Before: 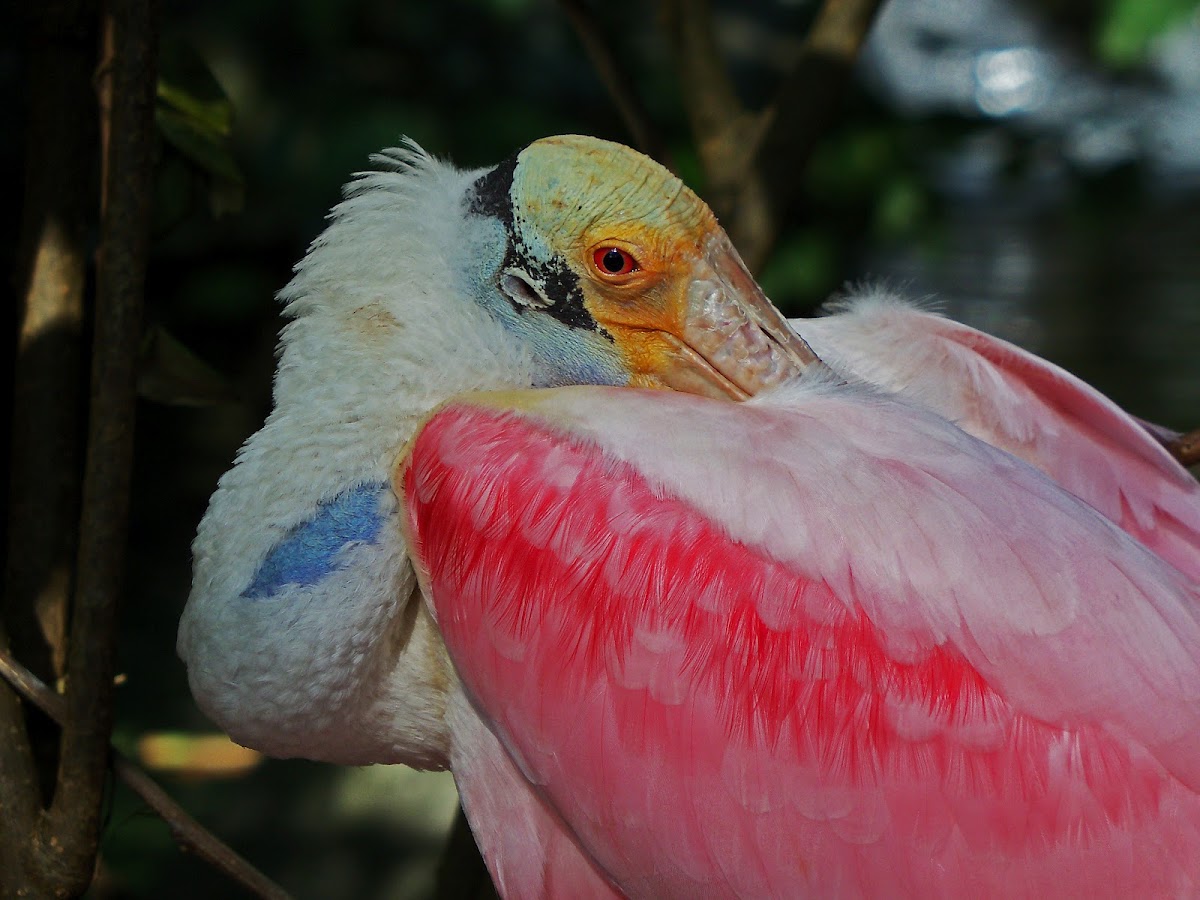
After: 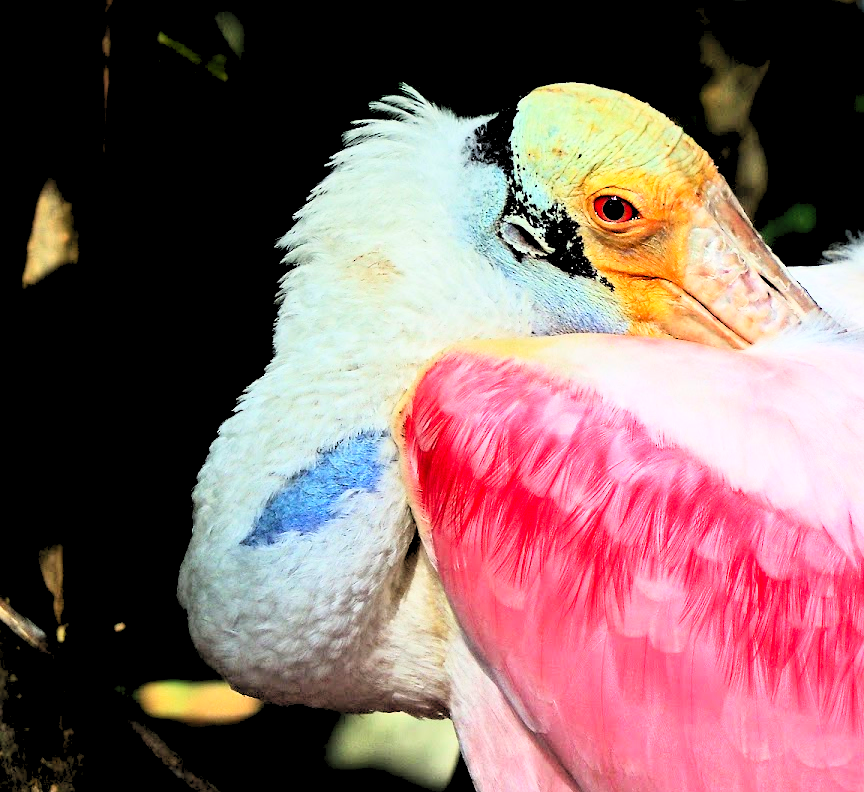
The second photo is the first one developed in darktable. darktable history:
levels: levels [0.072, 0.414, 0.976]
crop: top 5.803%, right 27.864%, bottom 5.804%
rgb curve: curves: ch0 [(0, 0) (0.21, 0.15) (0.24, 0.21) (0.5, 0.75) (0.75, 0.96) (0.89, 0.99) (1, 1)]; ch1 [(0, 0.02) (0.21, 0.13) (0.25, 0.2) (0.5, 0.67) (0.75, 0.9) (0.89, 0.97) (1, 1)]; ch2 [(0, 0.02) (0.21, 0.13) (0.25, 0.2) (0.5, 0.67) (0.75, 0.9) (0.89, 0.97) (1, 1)], compensate middle gray true
